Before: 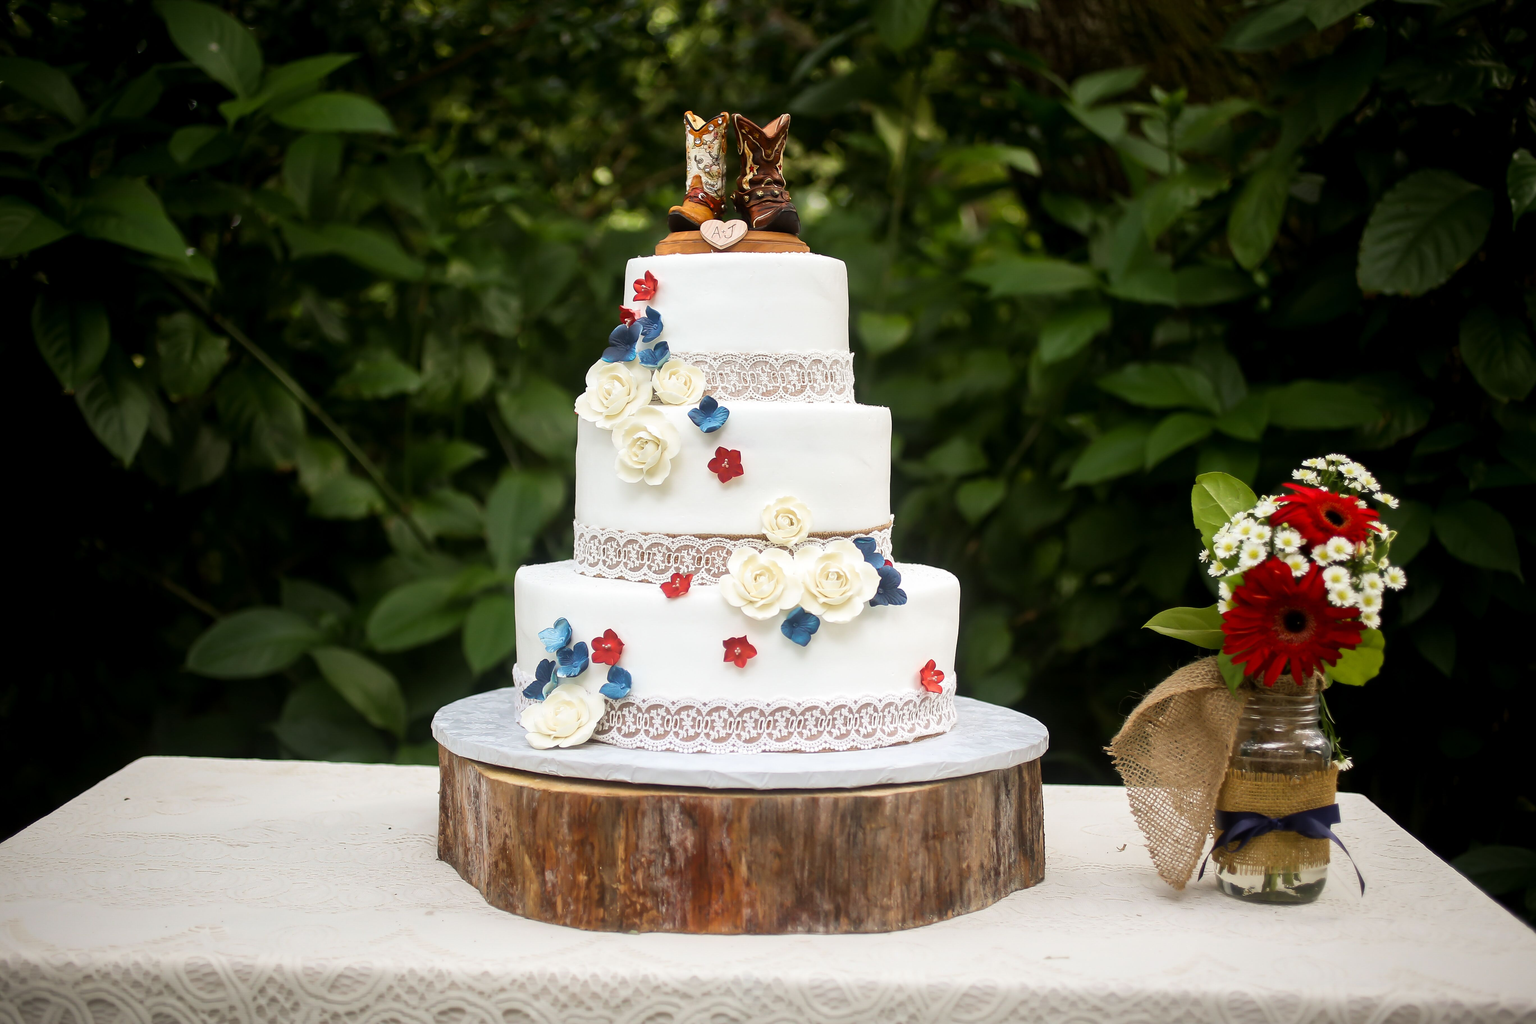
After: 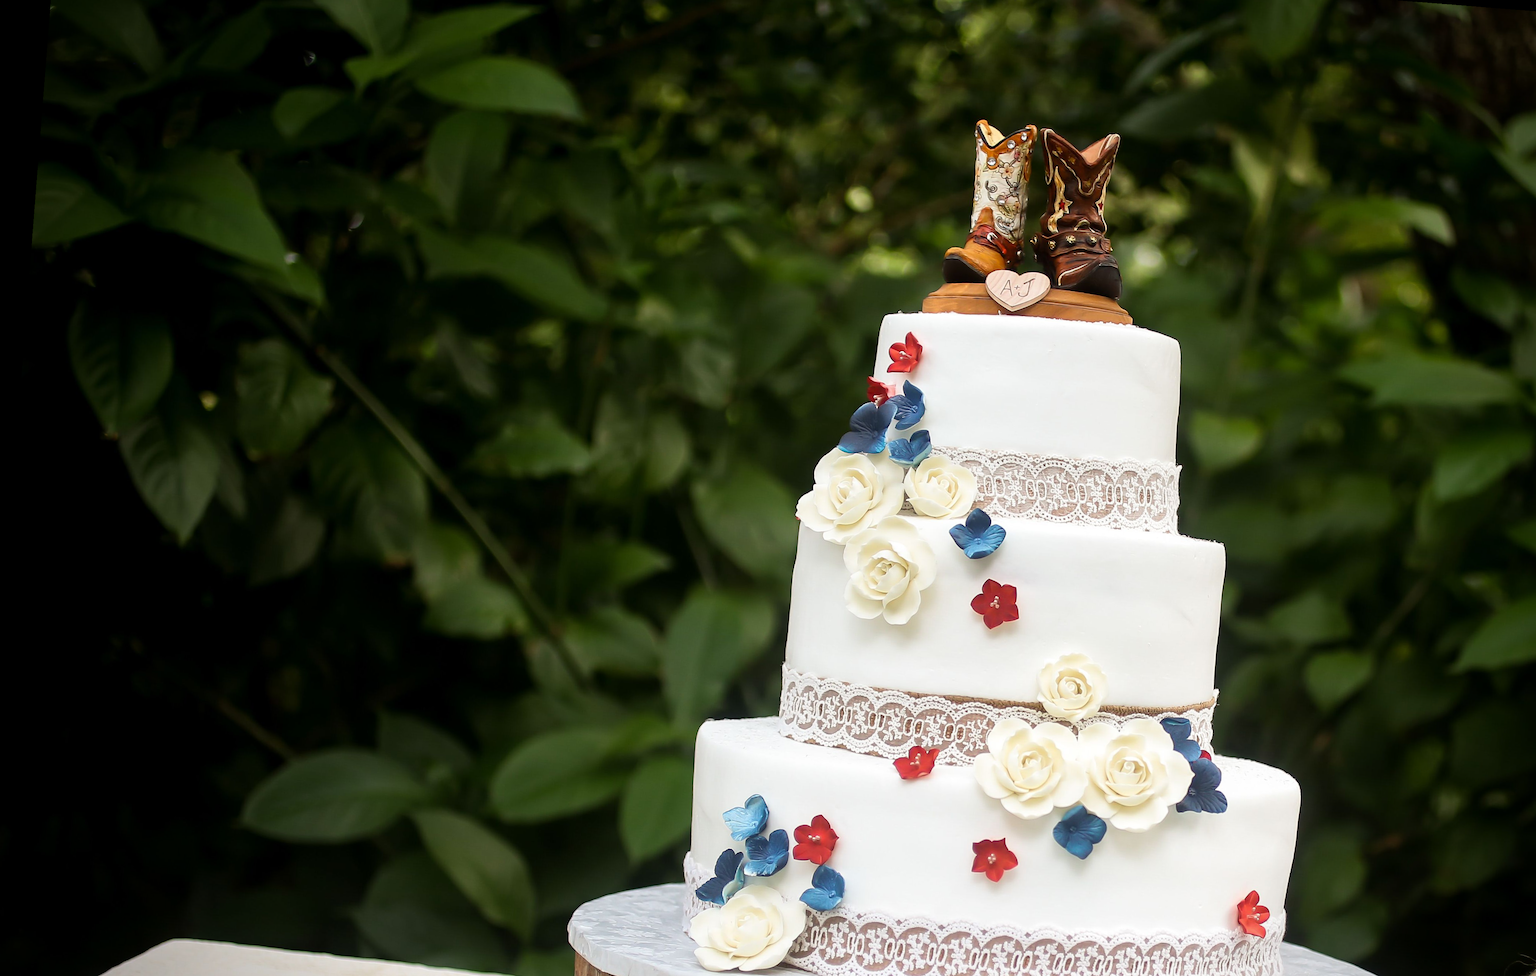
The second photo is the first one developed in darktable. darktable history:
vignetting: saturation 0.003
crop and rotate: angle -4.47°, left 2.27%, top 6.712%, right 27.741%, bottom 30.435%
